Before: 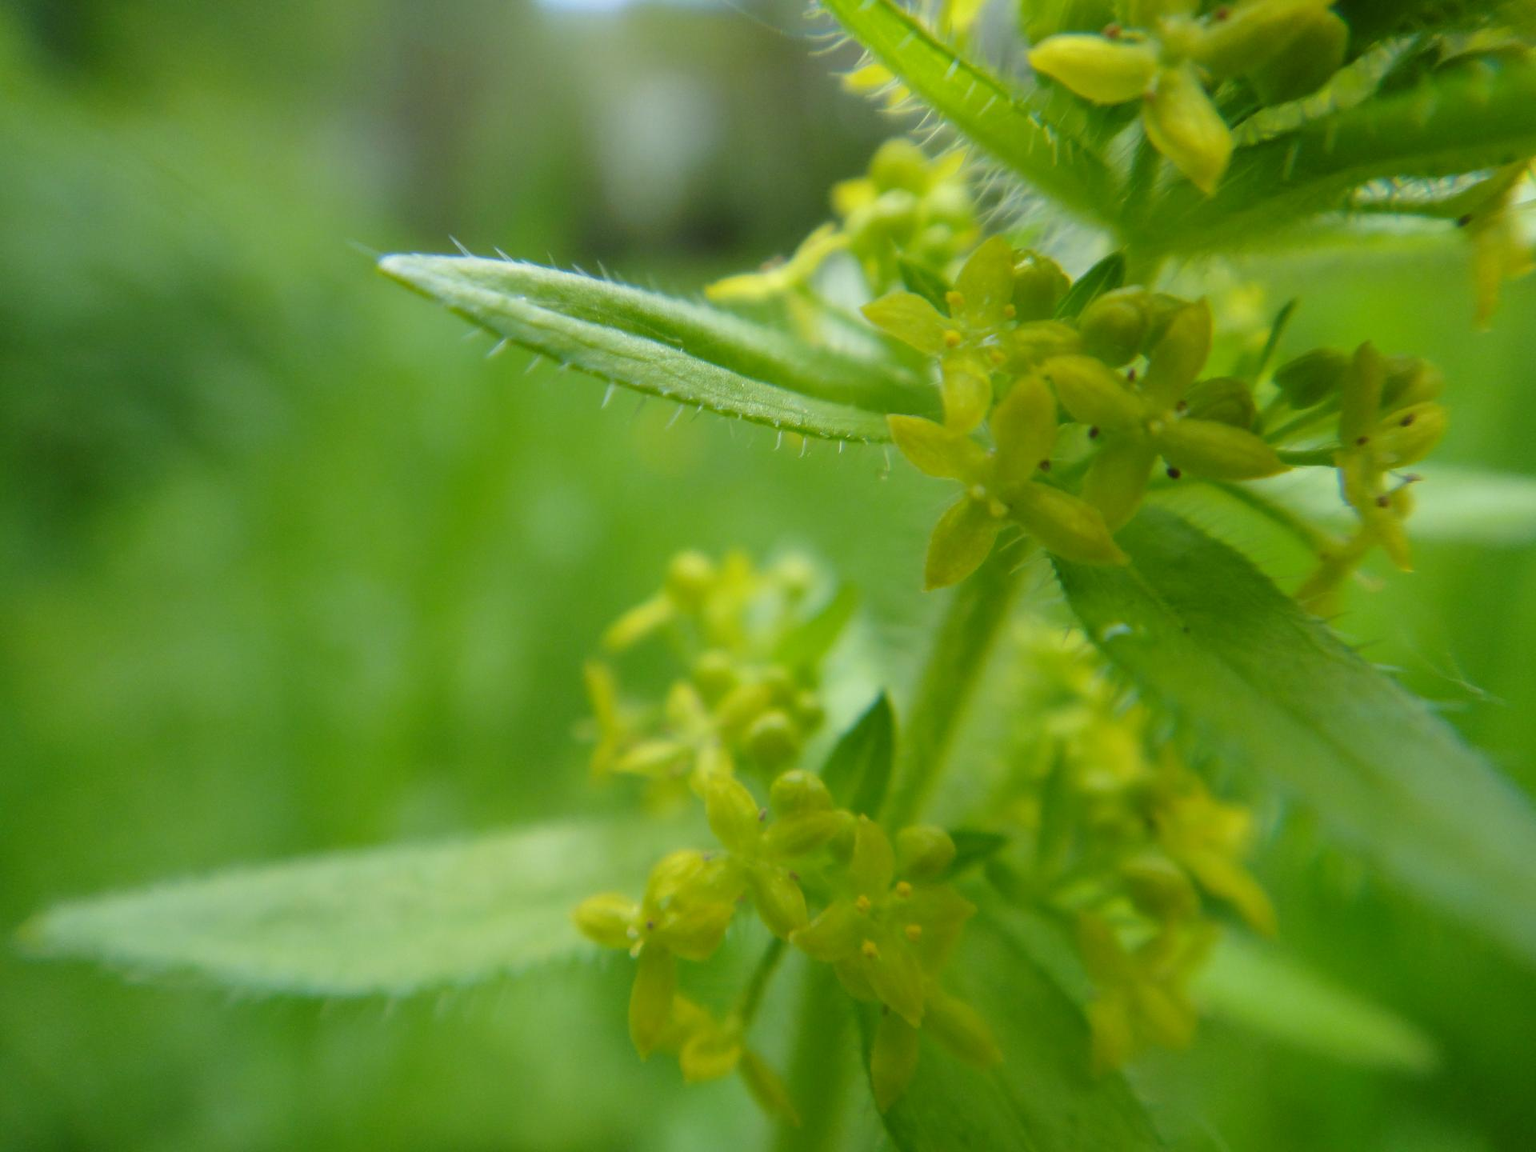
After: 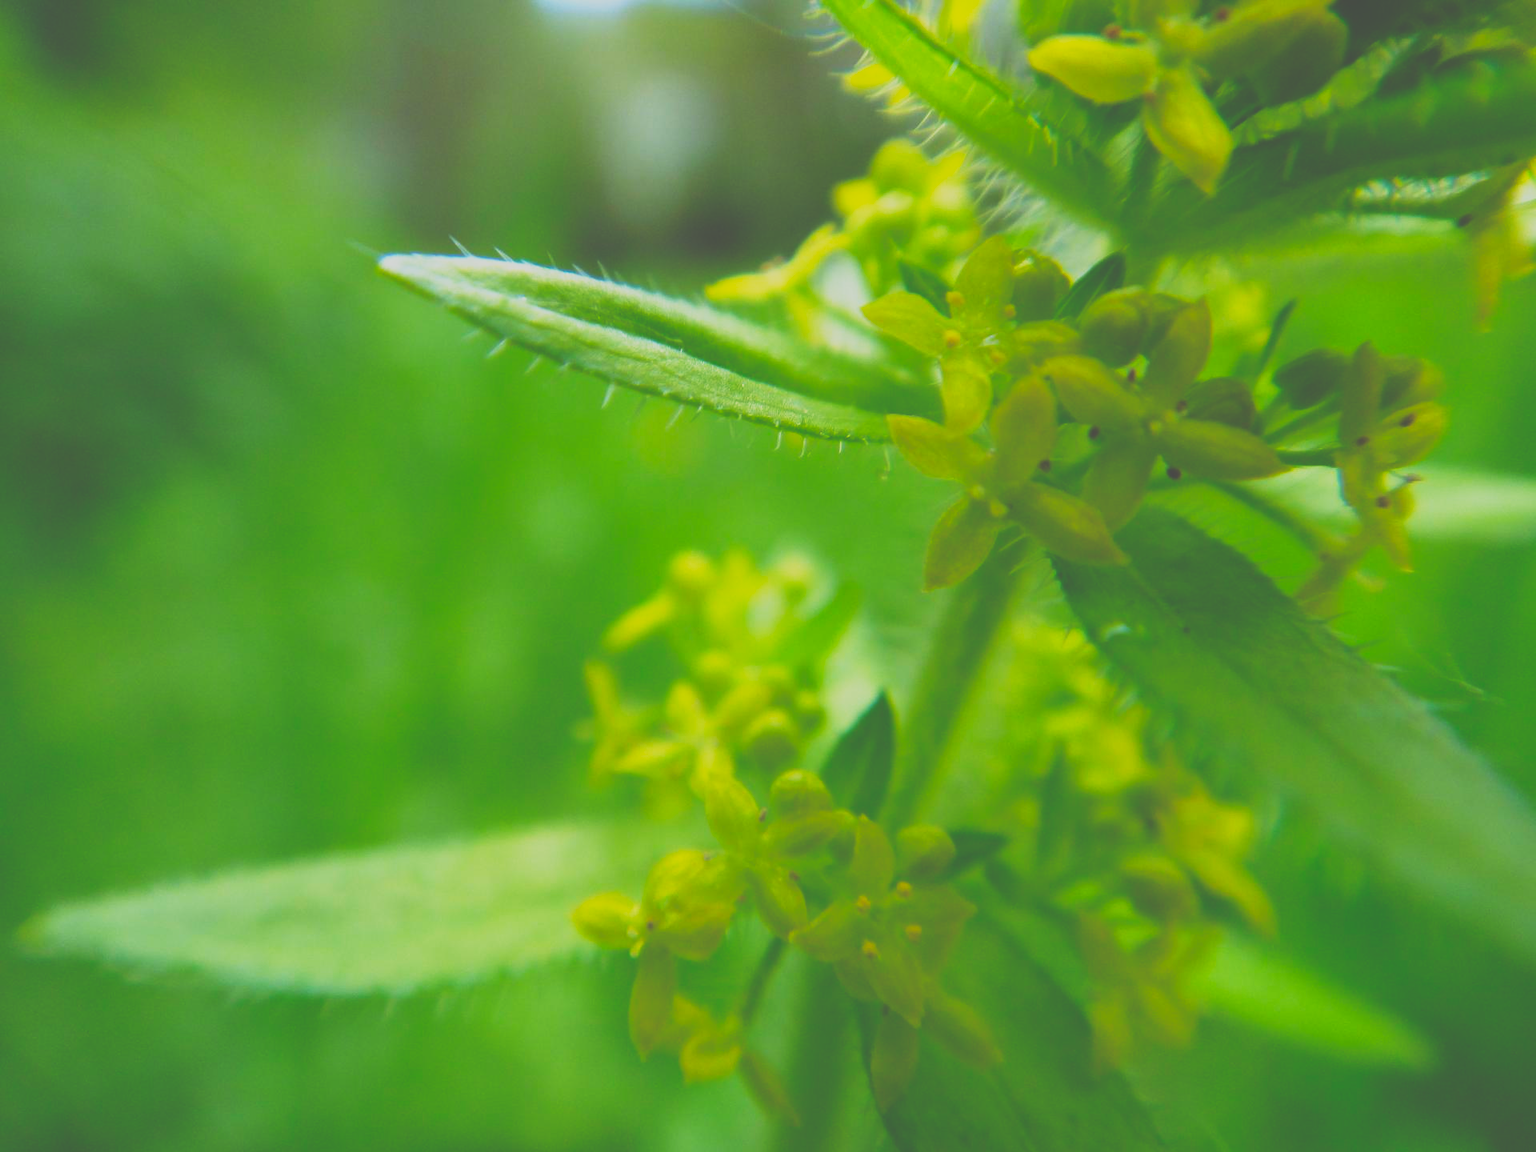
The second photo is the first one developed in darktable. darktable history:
base curve: curves: ch0 [(0, 0.036) (0.007, 0.037) (0.604, 0.887) (1, 1)], preserve colors none
tone equalizer: on, module defaults
contrast brightness saturation: contrast -0.273
